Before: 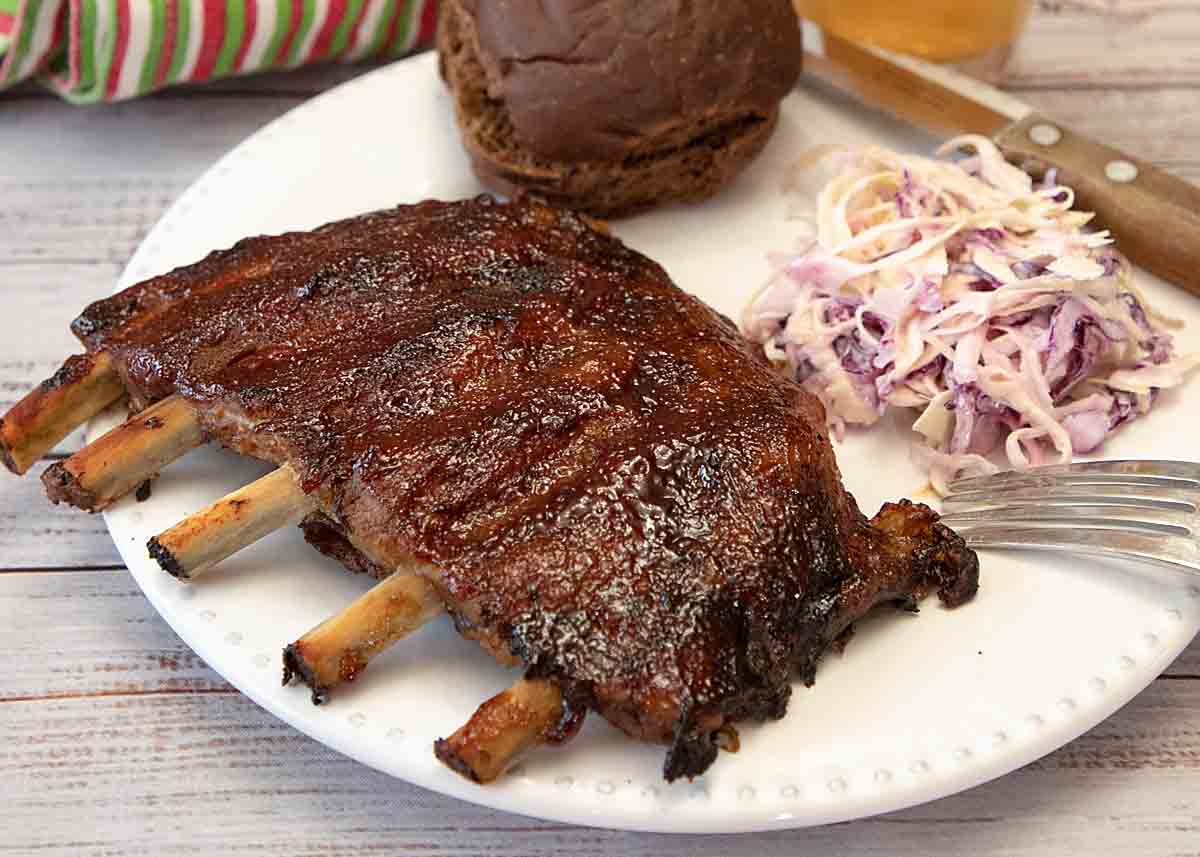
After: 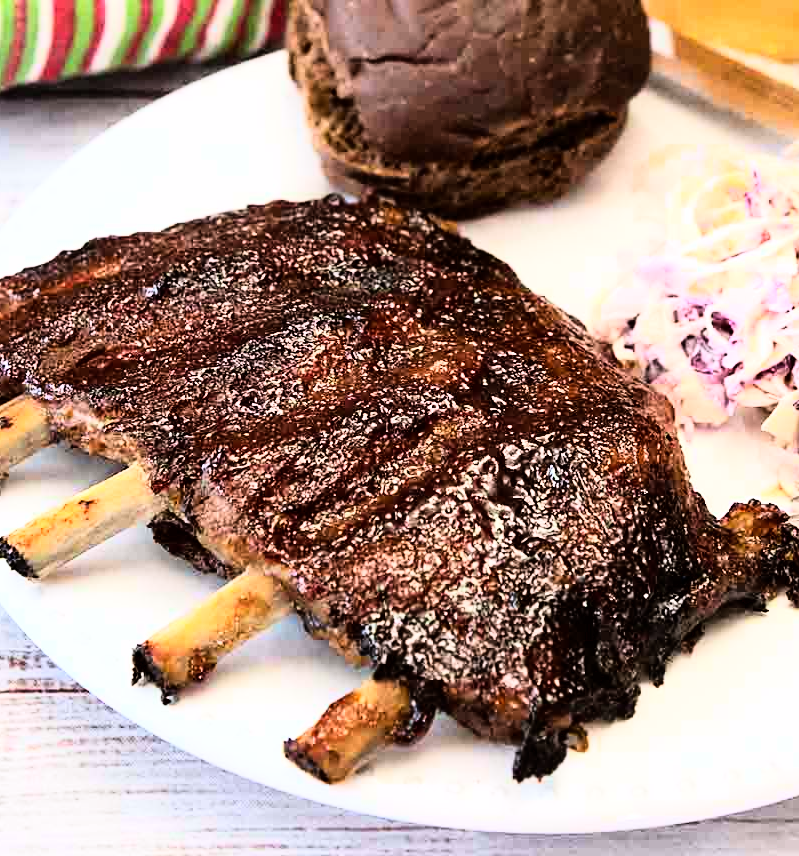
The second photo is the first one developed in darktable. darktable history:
exposure: black level correction 0.001, compensate highlight preservation false
rgb curve: curves: ch0 [(0, 0) (0.21, 0.15) (0.24, 0.21) (0.5, 0.75) (0.75, 0.96) (0.89, 0.99) (1, 1)]; ch1 [(0, 0.02) (0.21, 0.13) (0.25, 0.2) (0.5, 0.67) (0.75, 0.9) (0.89, 0.97) (1, 1)]; ch2 [(0, 0.02) (0.21, 0.13) (0.25, 0.2) (0.5, 0.67) (0.75, 0.9) (0.89, 0.97) (1, 1)], compensate middle gray true
white balance: red 0.983, blue 1.036
crop and rotate: left 12.648%, right 20.685%
